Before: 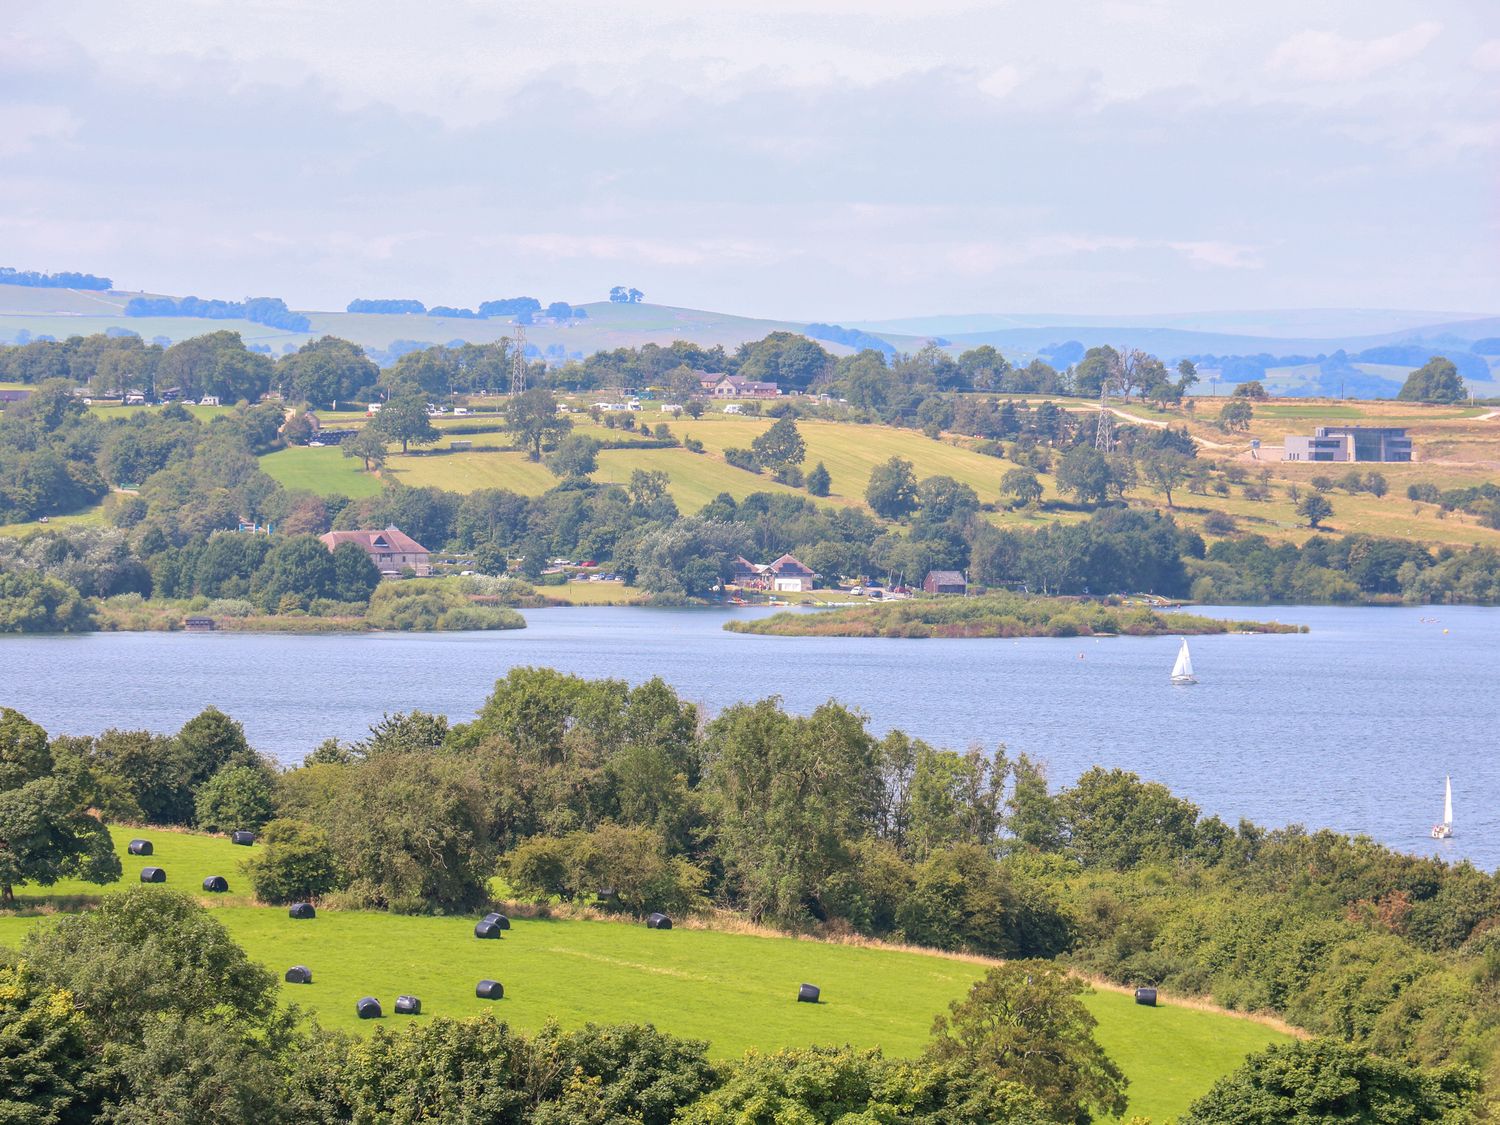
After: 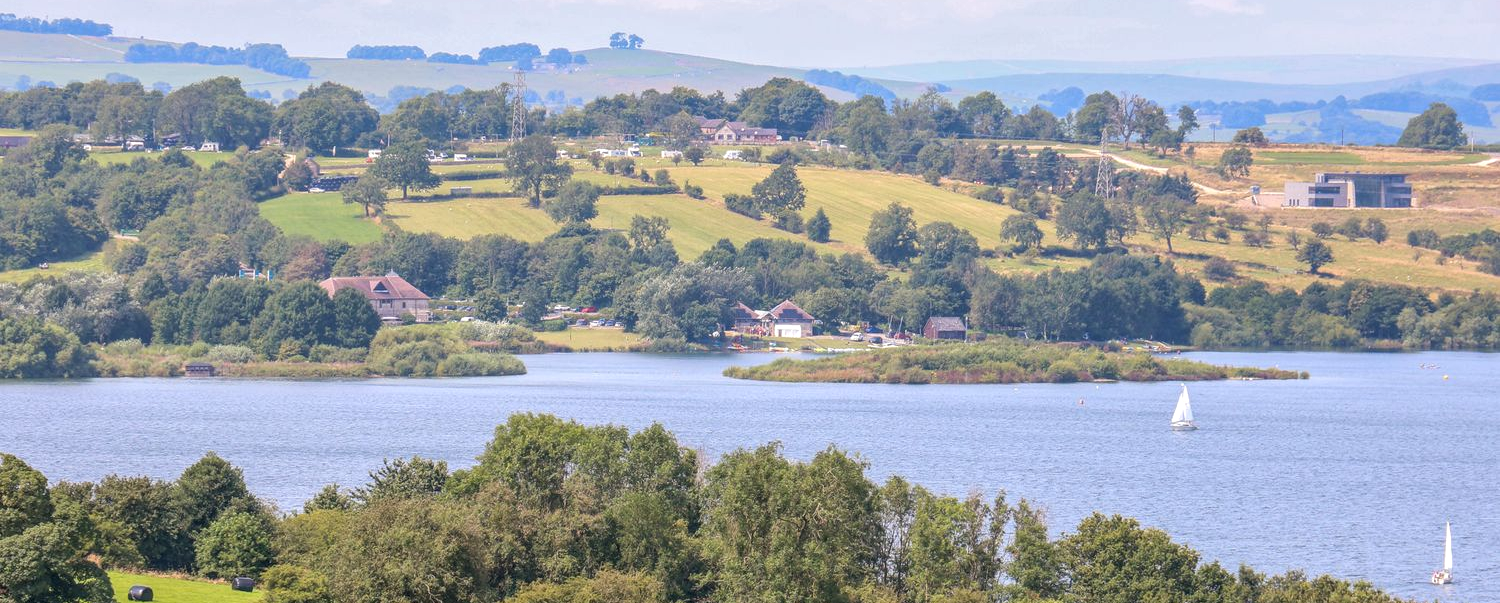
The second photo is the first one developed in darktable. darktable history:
crop and rotate: top 22.602%, bottom 23.771%
local contrast: on, module defaults
